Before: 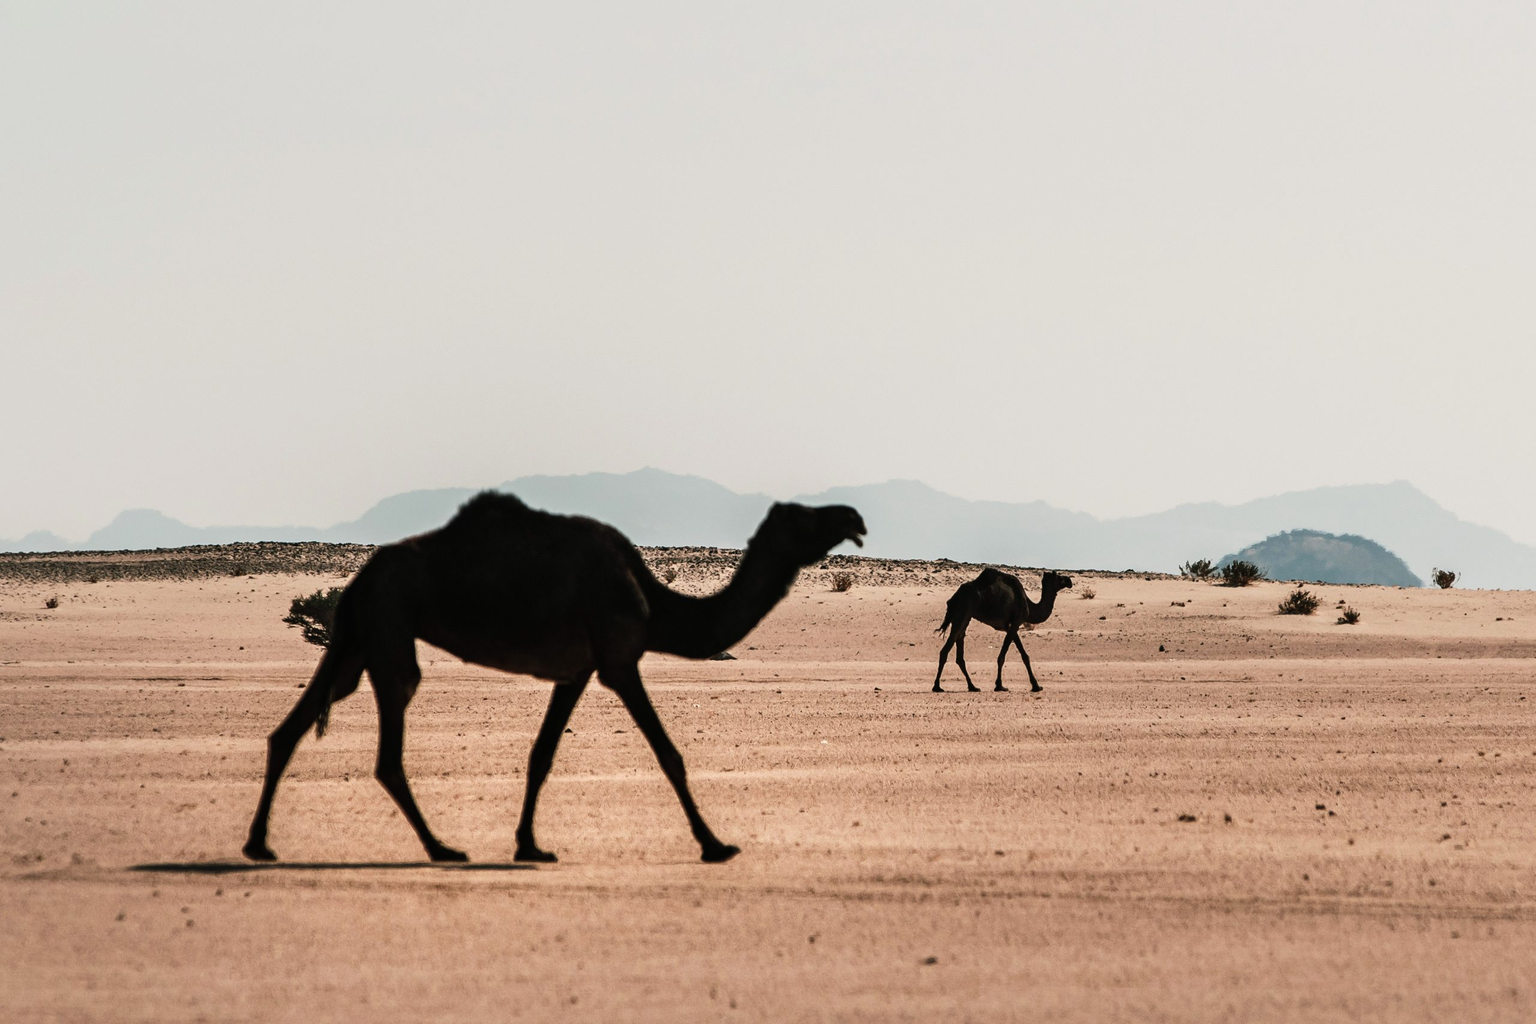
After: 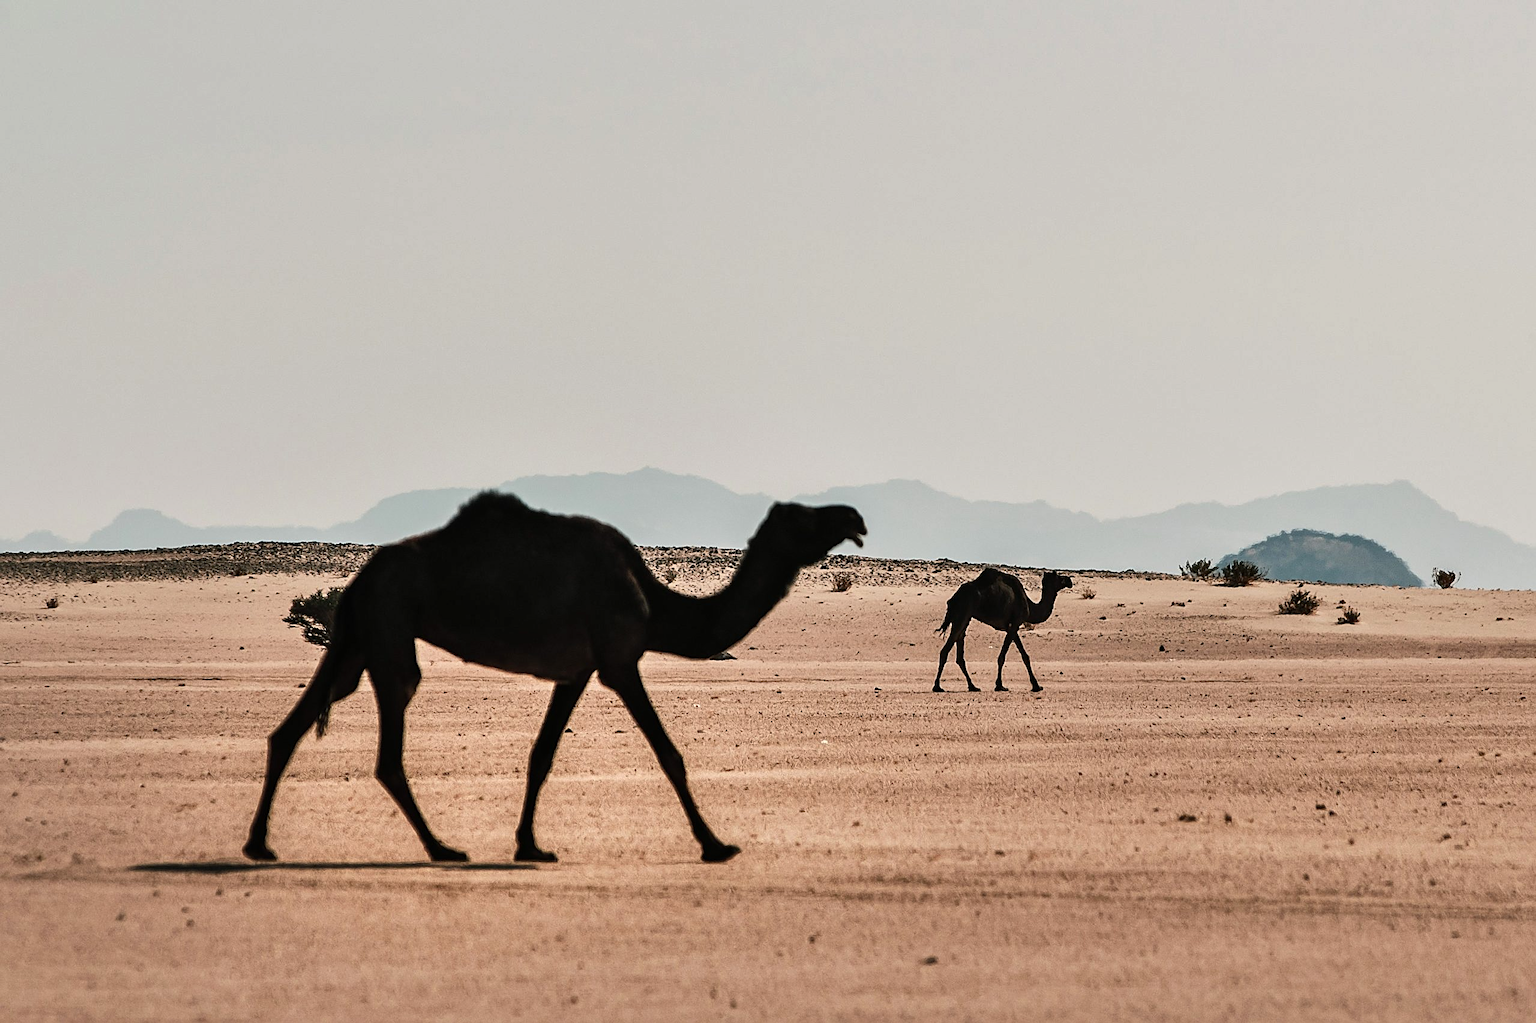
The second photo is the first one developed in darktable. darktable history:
sharpen: on, module defaults
shadows and highlights: shadows 60, soften with gaussian
